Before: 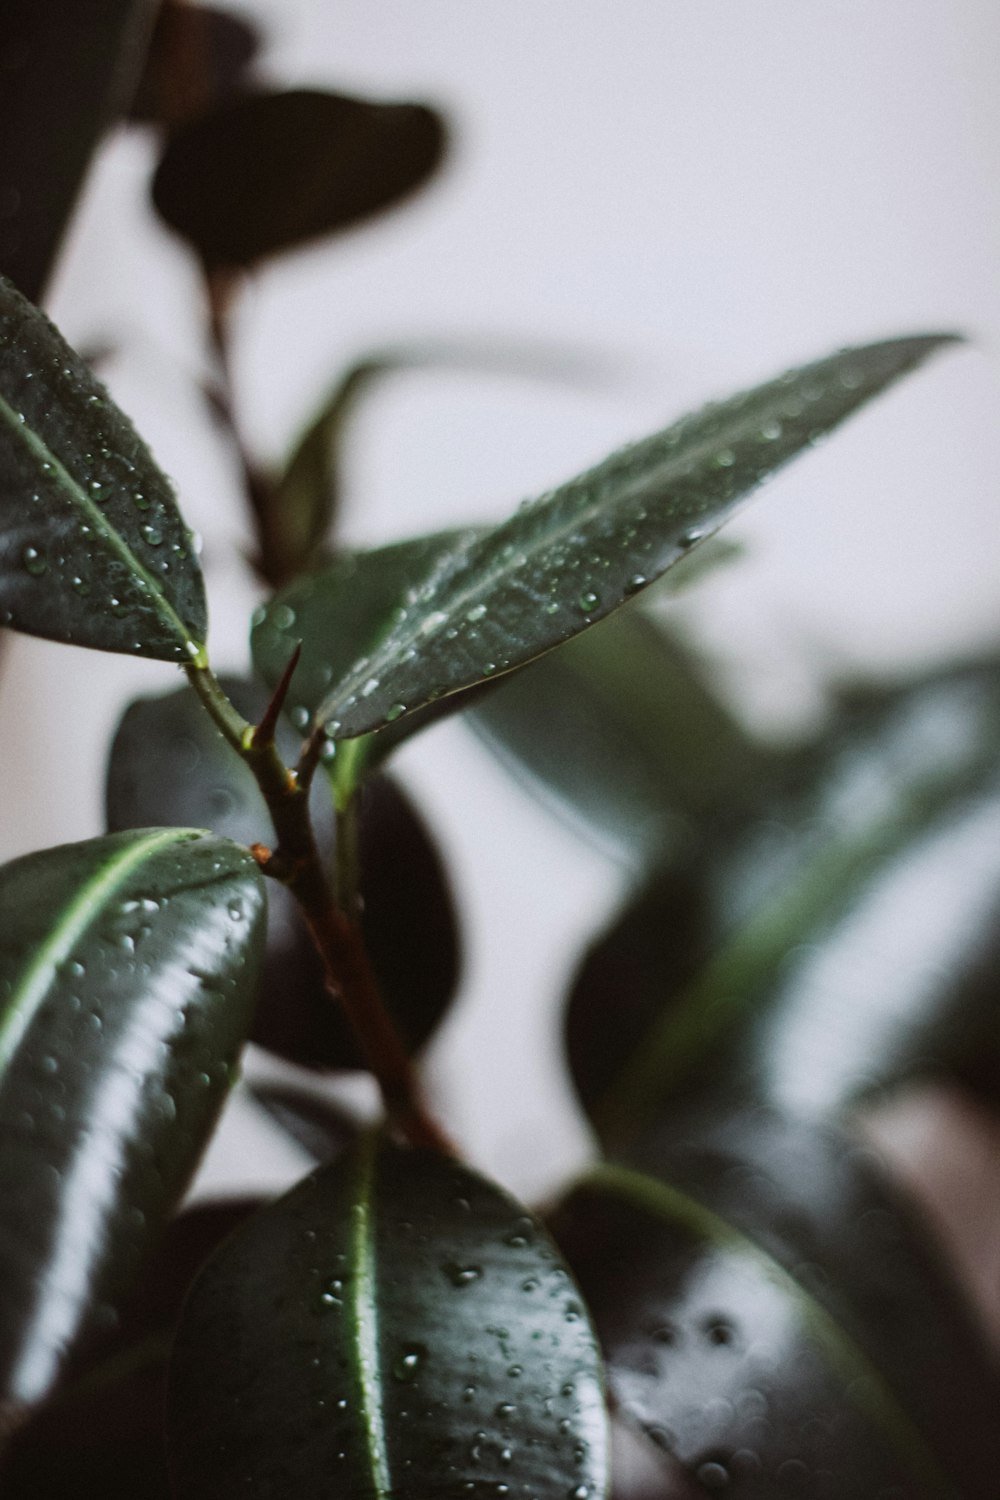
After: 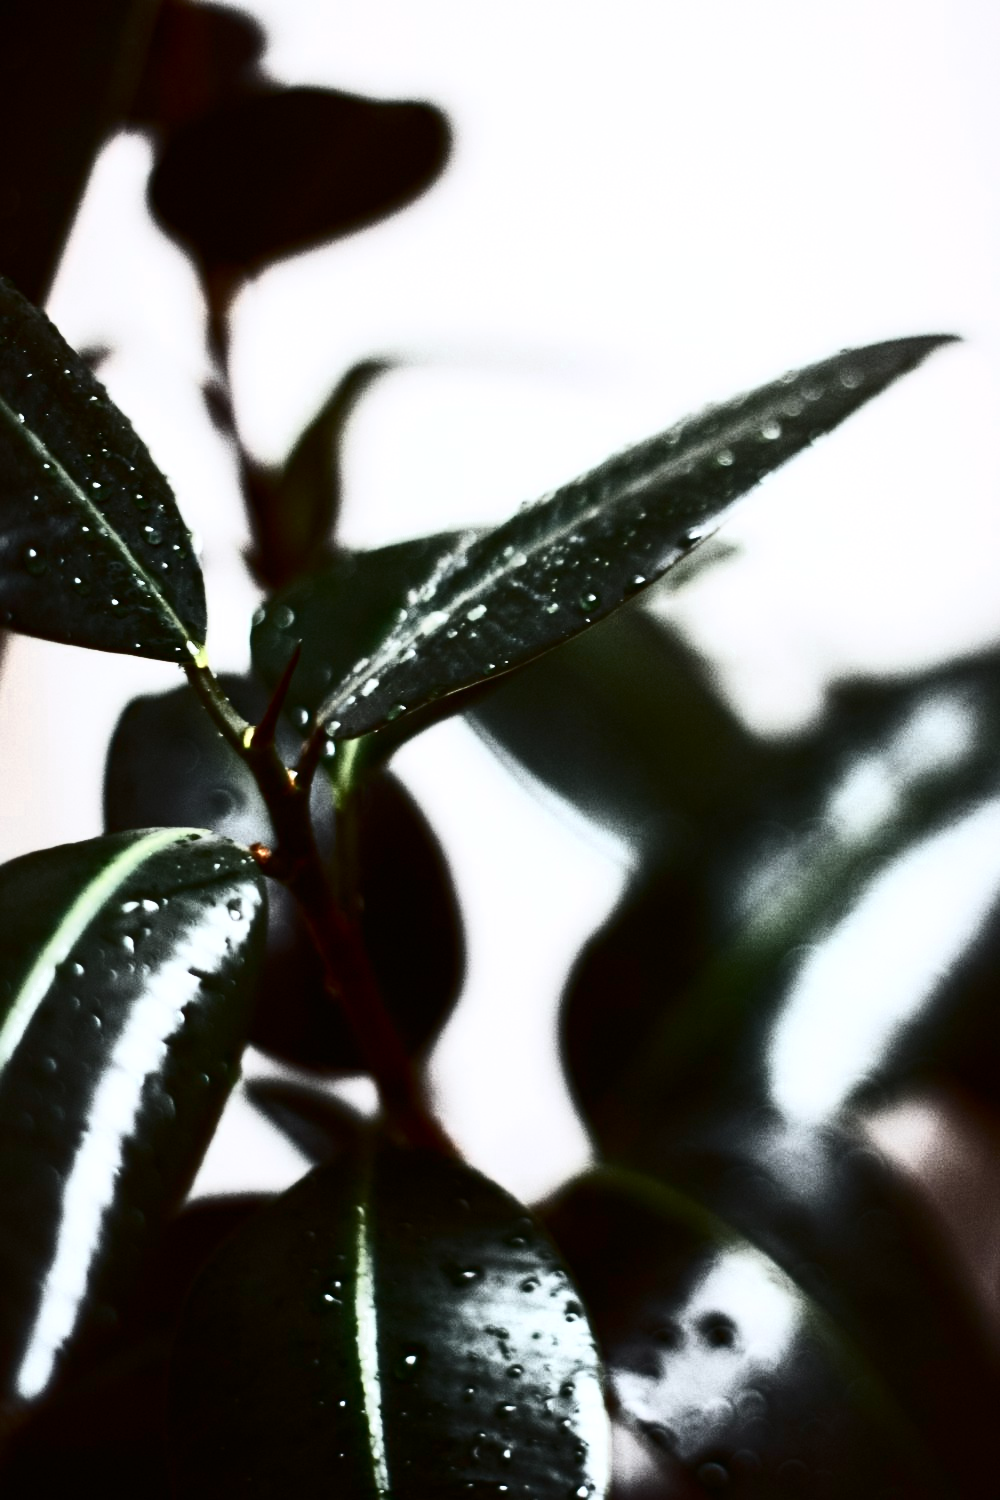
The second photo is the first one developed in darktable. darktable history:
color zones: curves: ch0 [(0.018, 0.548) (0.197, 0.654) (0.425, 0.447) (0.605, 0.658) (0.732, 0.579)]; ch1 [(0.105, 0.531) (0.224, 0.531) (0.386, 0.39) (0.618, 0.456) (0.732, 0.456) (0.956, 0.421)]; ch2 [(0.039, 0.583) (0.215, 0.465) (0.399, 0.544) (0.465, 0.548) (0.614, 0.447) (0.724, 0.43) (0.882, 0.623) (0.956, 0.632)]
exposure: black level correction 0.001, exposure -0.2 EV, compensate highlight preservation false
contrast brightness saturation: contrast 0.93, brightness 0.2
